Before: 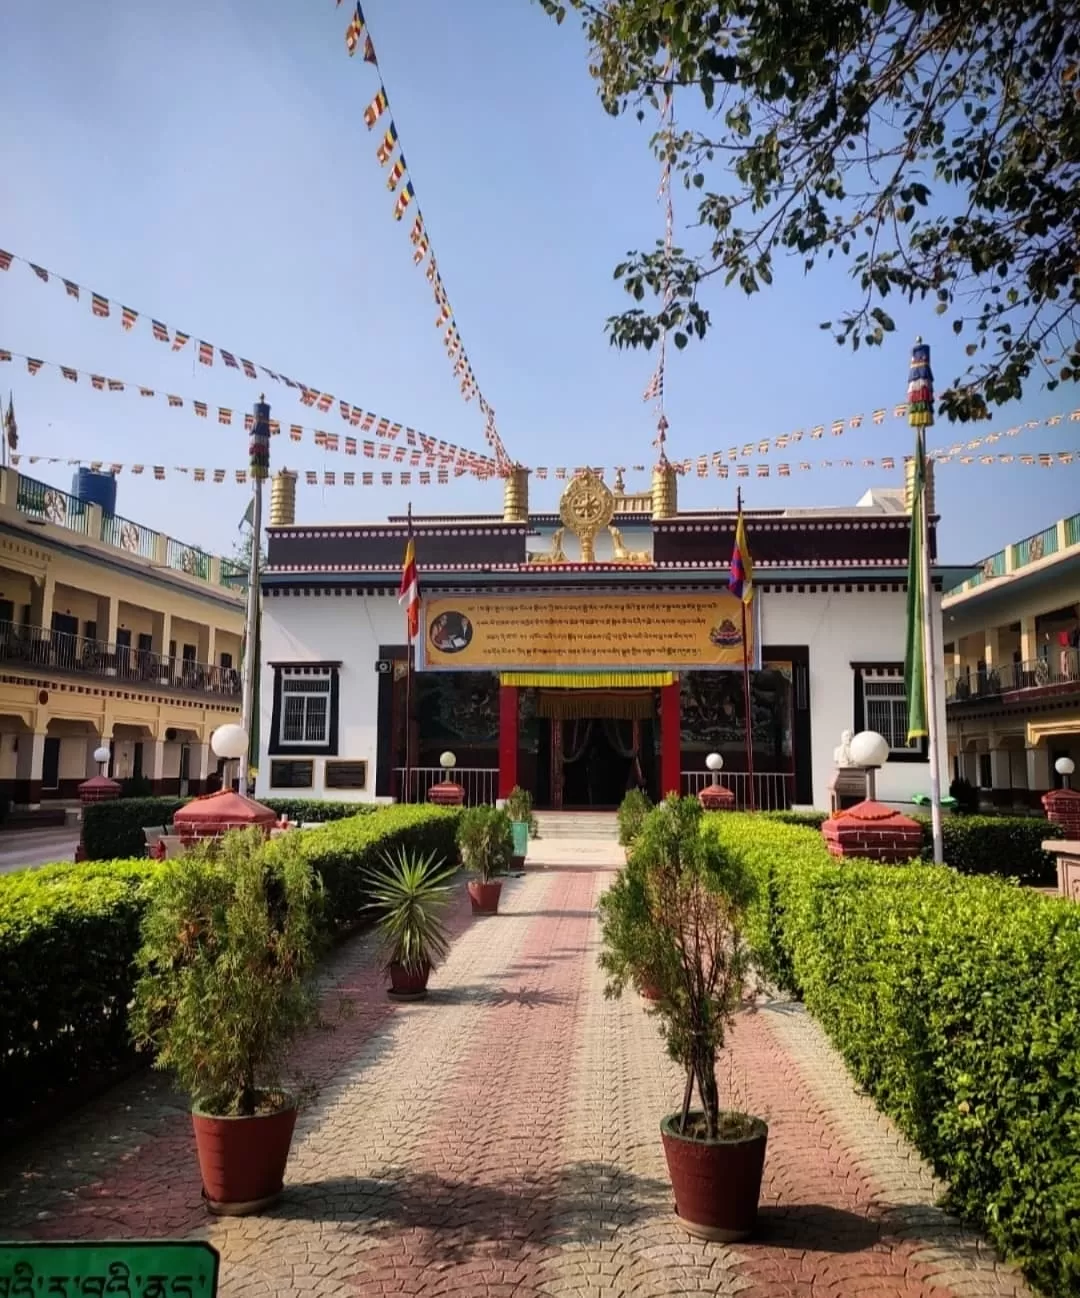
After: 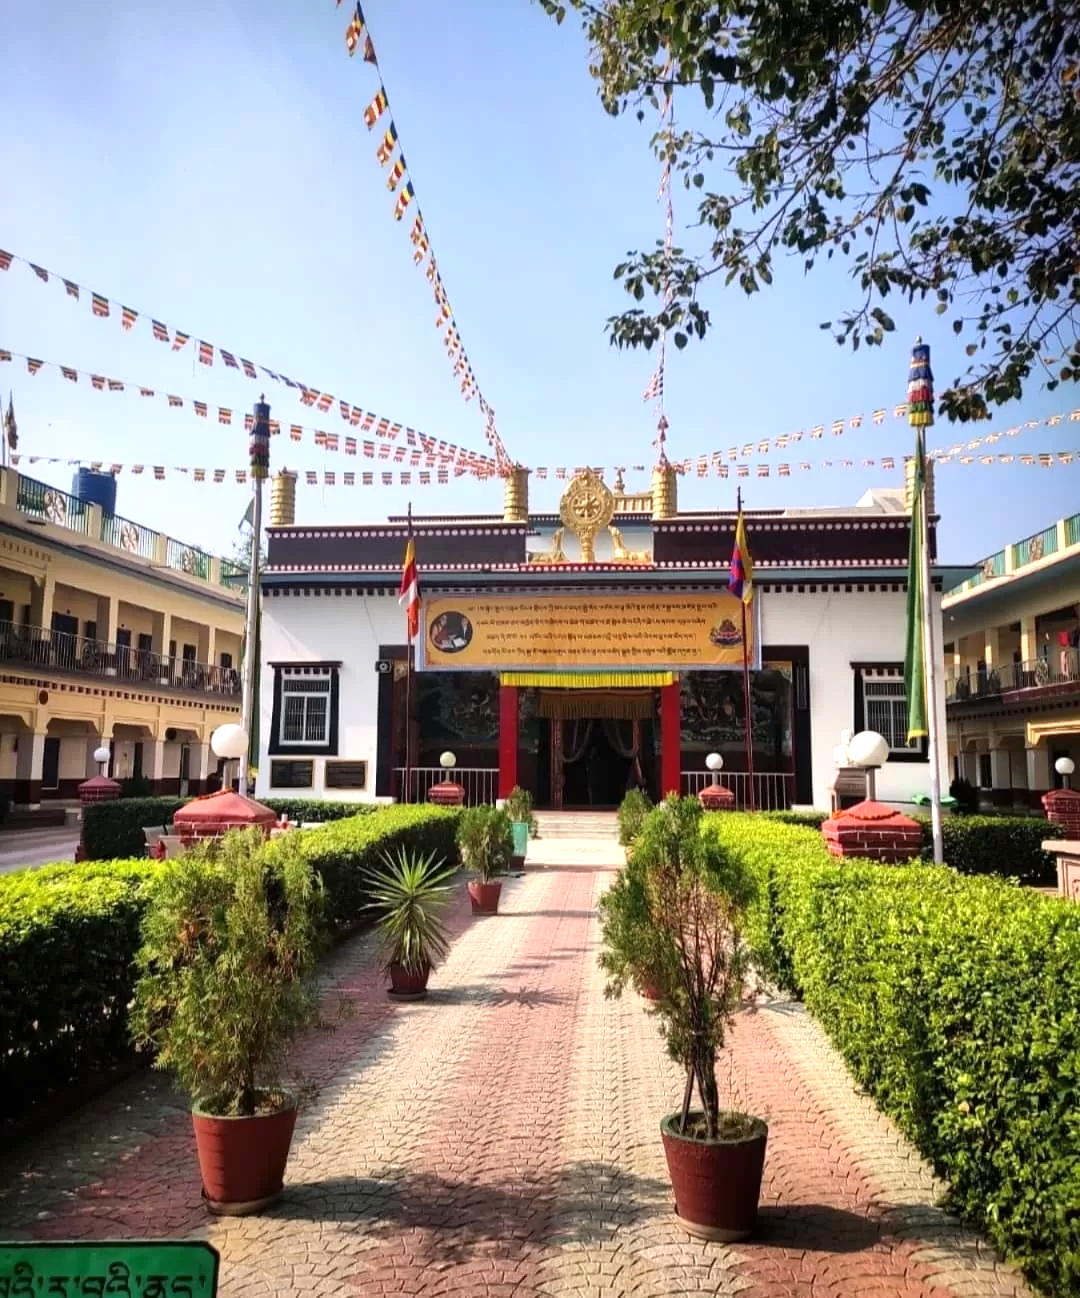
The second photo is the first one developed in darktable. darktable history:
exposure: exposure 0.58 EV, compensate exposure bias true, compensate highlight preservation false
